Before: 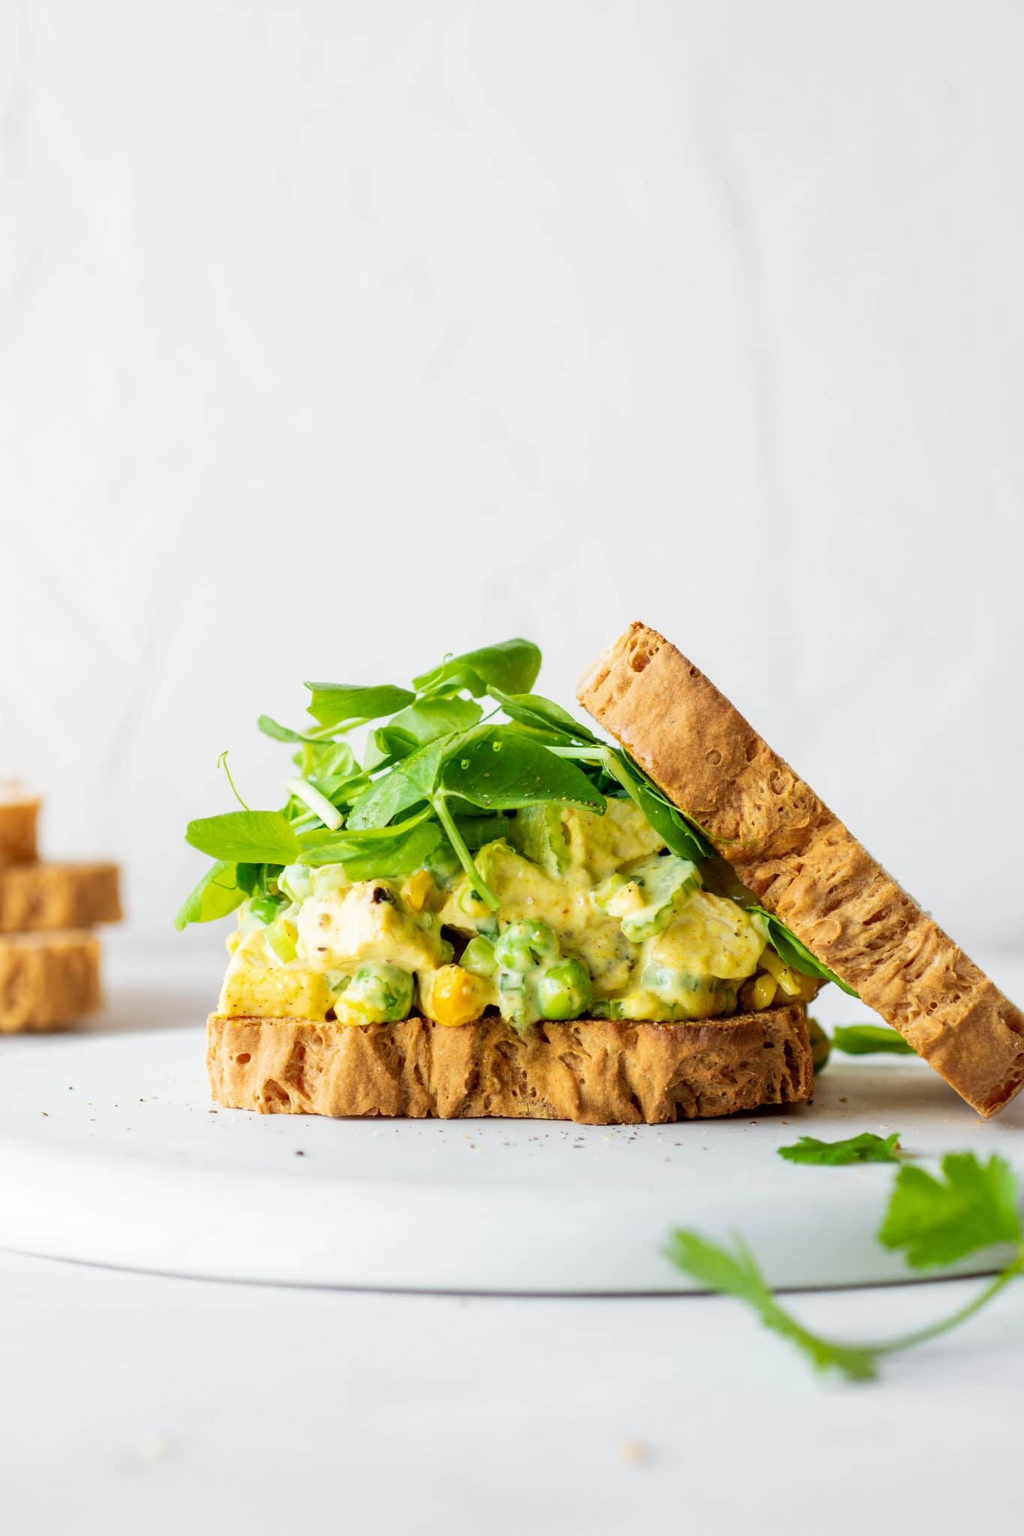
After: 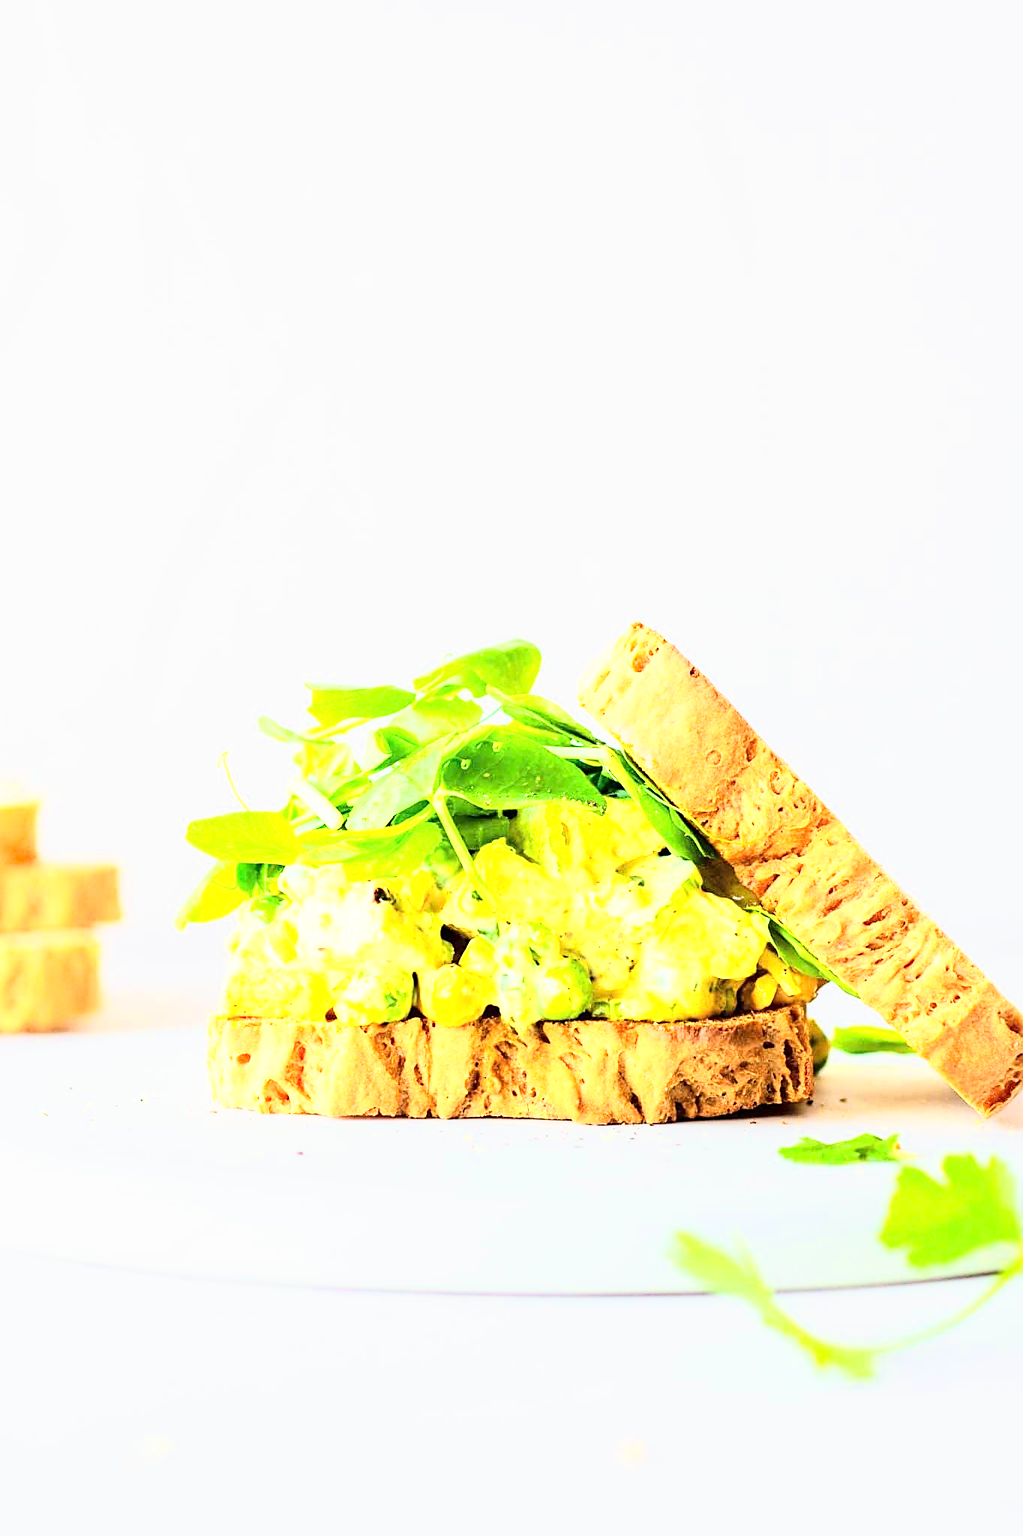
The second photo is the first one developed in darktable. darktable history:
sharpen: on, module defaults
exposure: exposure -0.072 EV
tone curve: curves: ch0 [(0, 0) (0.417, 0.851) (1, 1)]
